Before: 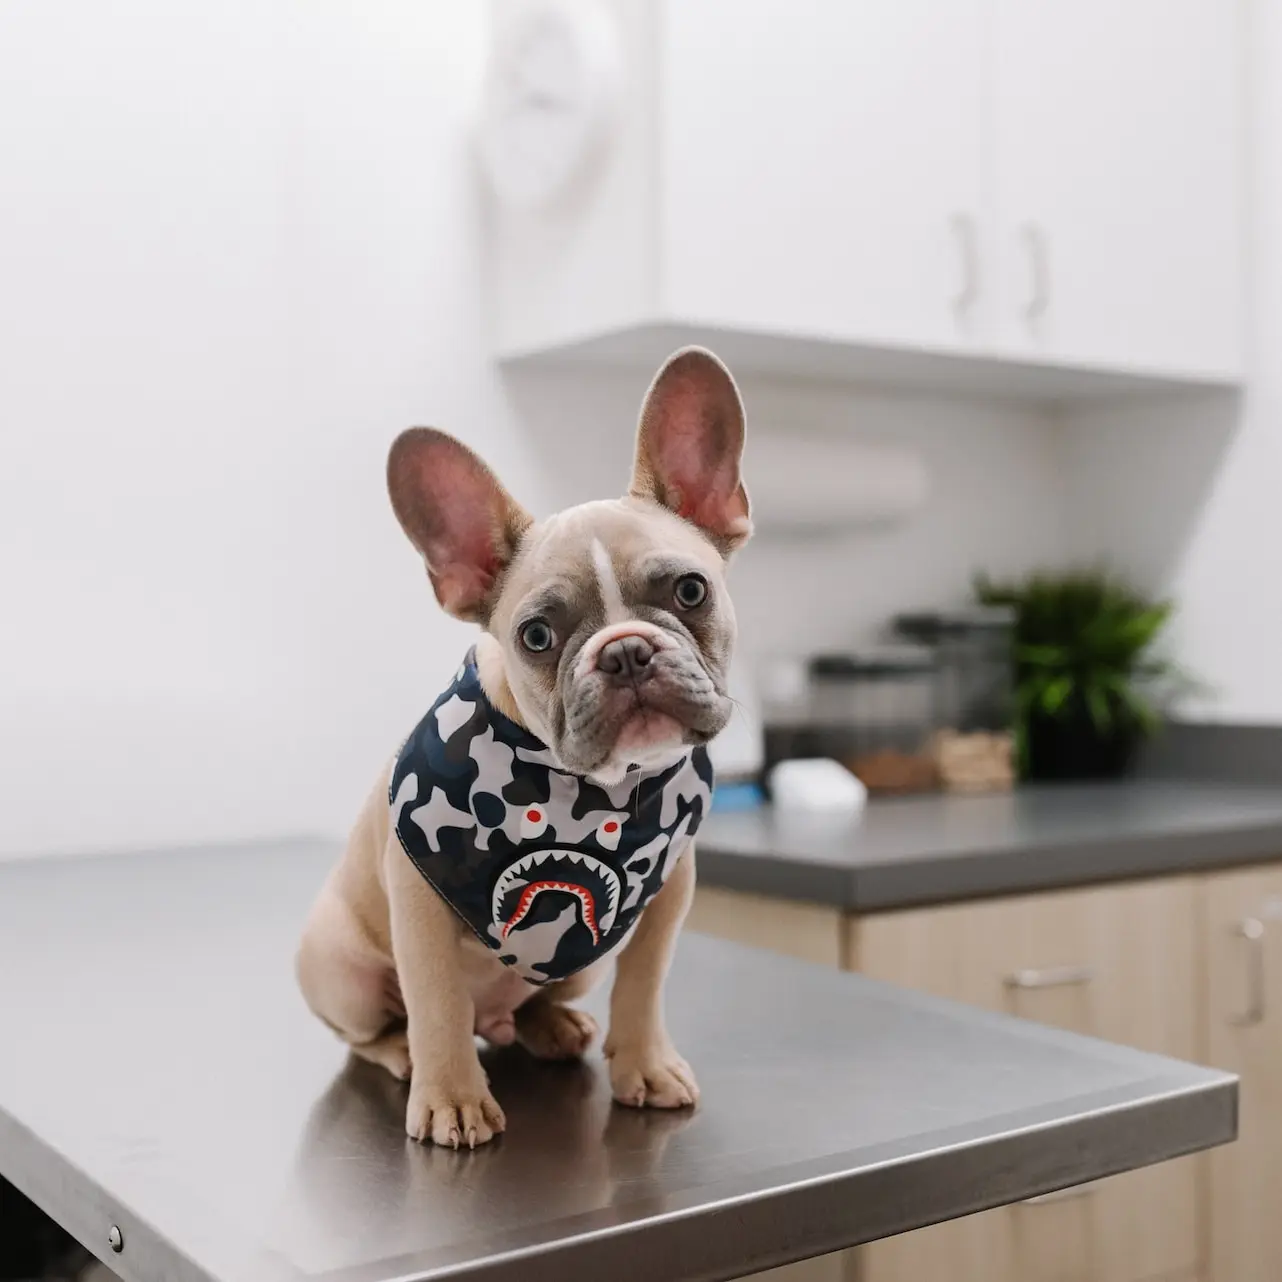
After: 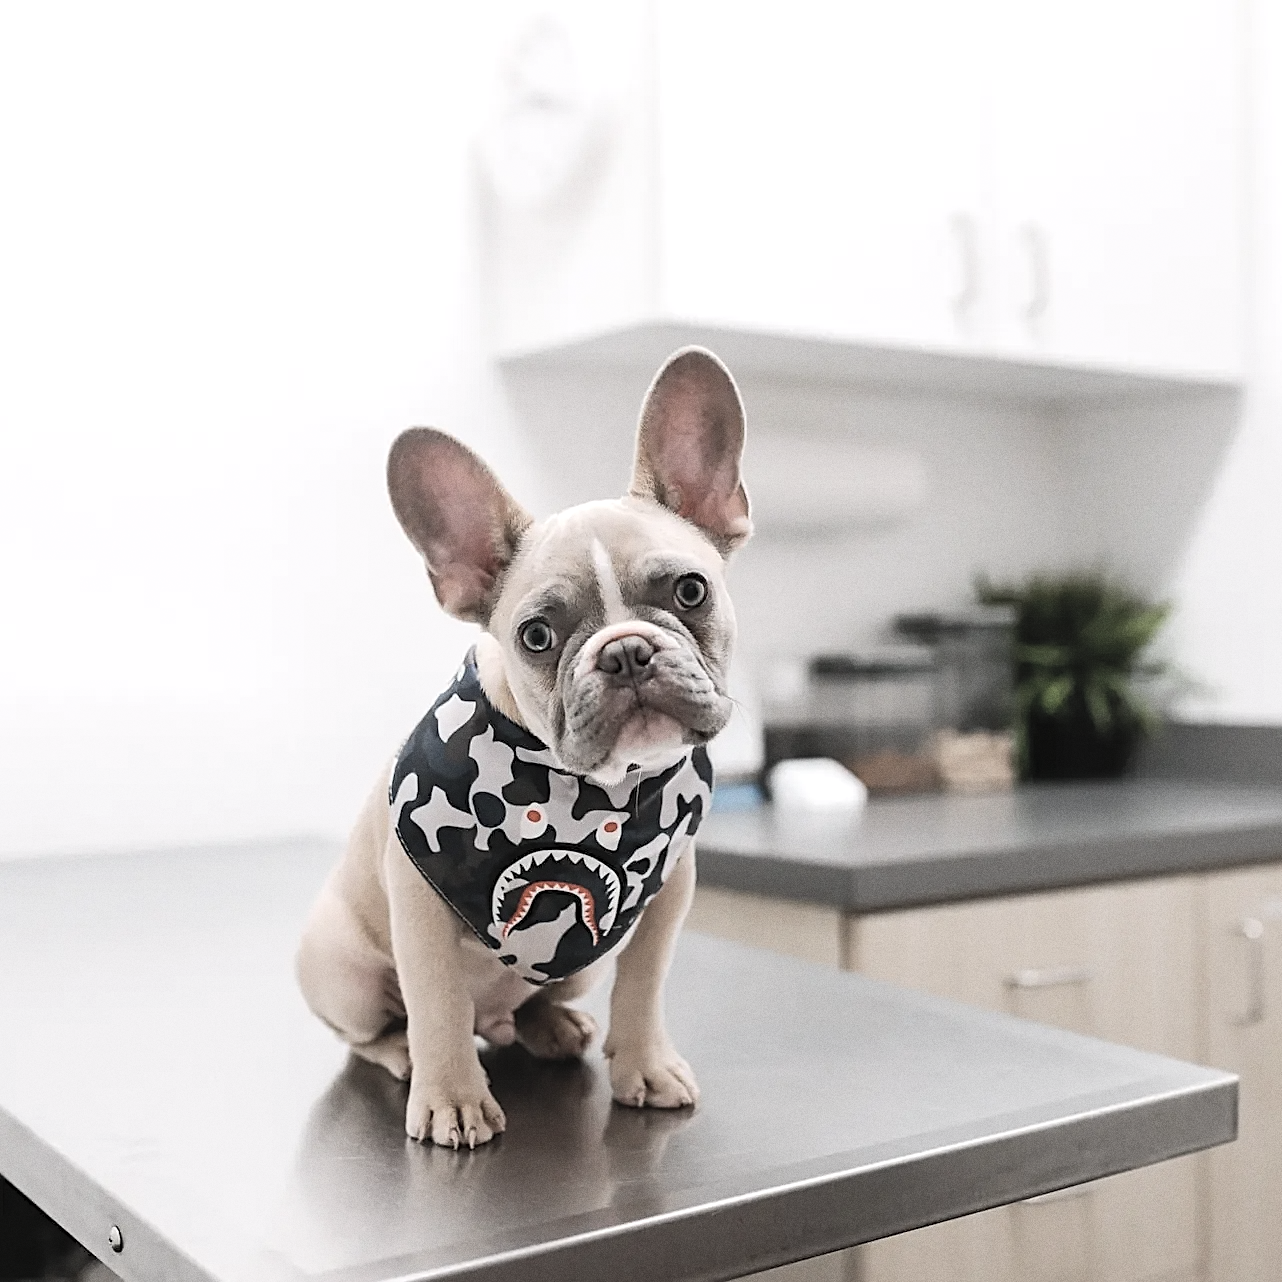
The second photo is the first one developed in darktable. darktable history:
sharpen: on, module defaults
contrast brightness saturation: brightness 0.18, saturation -0.5
grain: coarseness 0.47 ISO
tone equalizer: -8 EV -0.417 EV, -7 EV -0.389 EV, -6 EV -0.333 EV, -5 EV -0.222 EV, -3 EV 0.222 EV, -2 EV 0.333 EV, -1 EV 0.389 EV, +0 EV 0.417 EV, edges refinement/feathering 500, mask exposure compensation -1.57 EV, preserve details no
